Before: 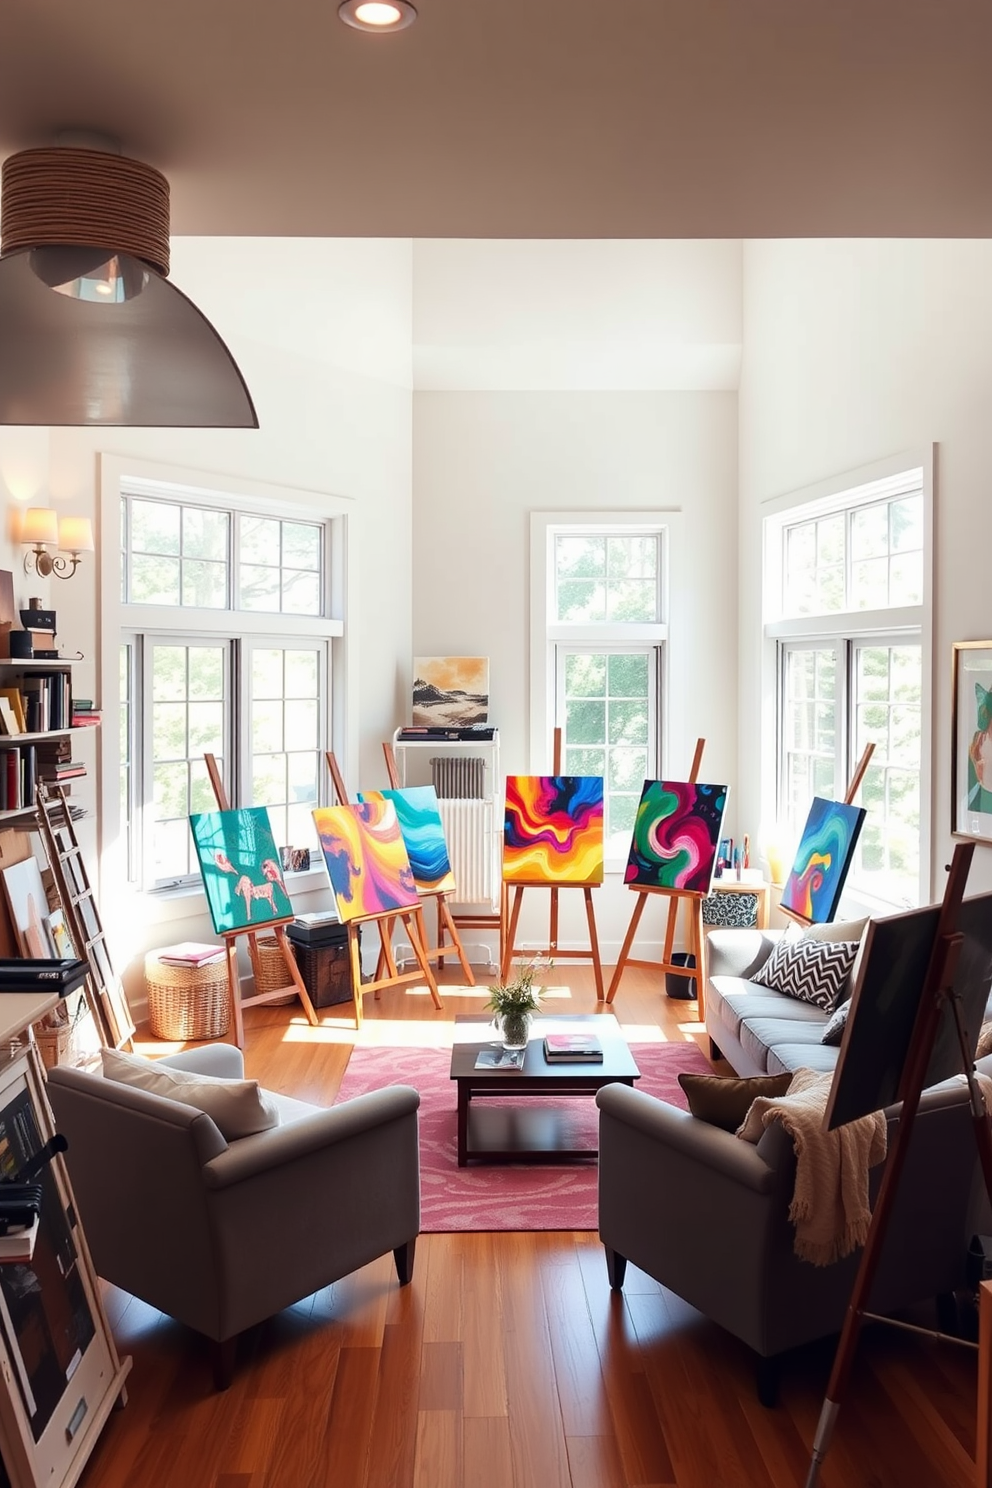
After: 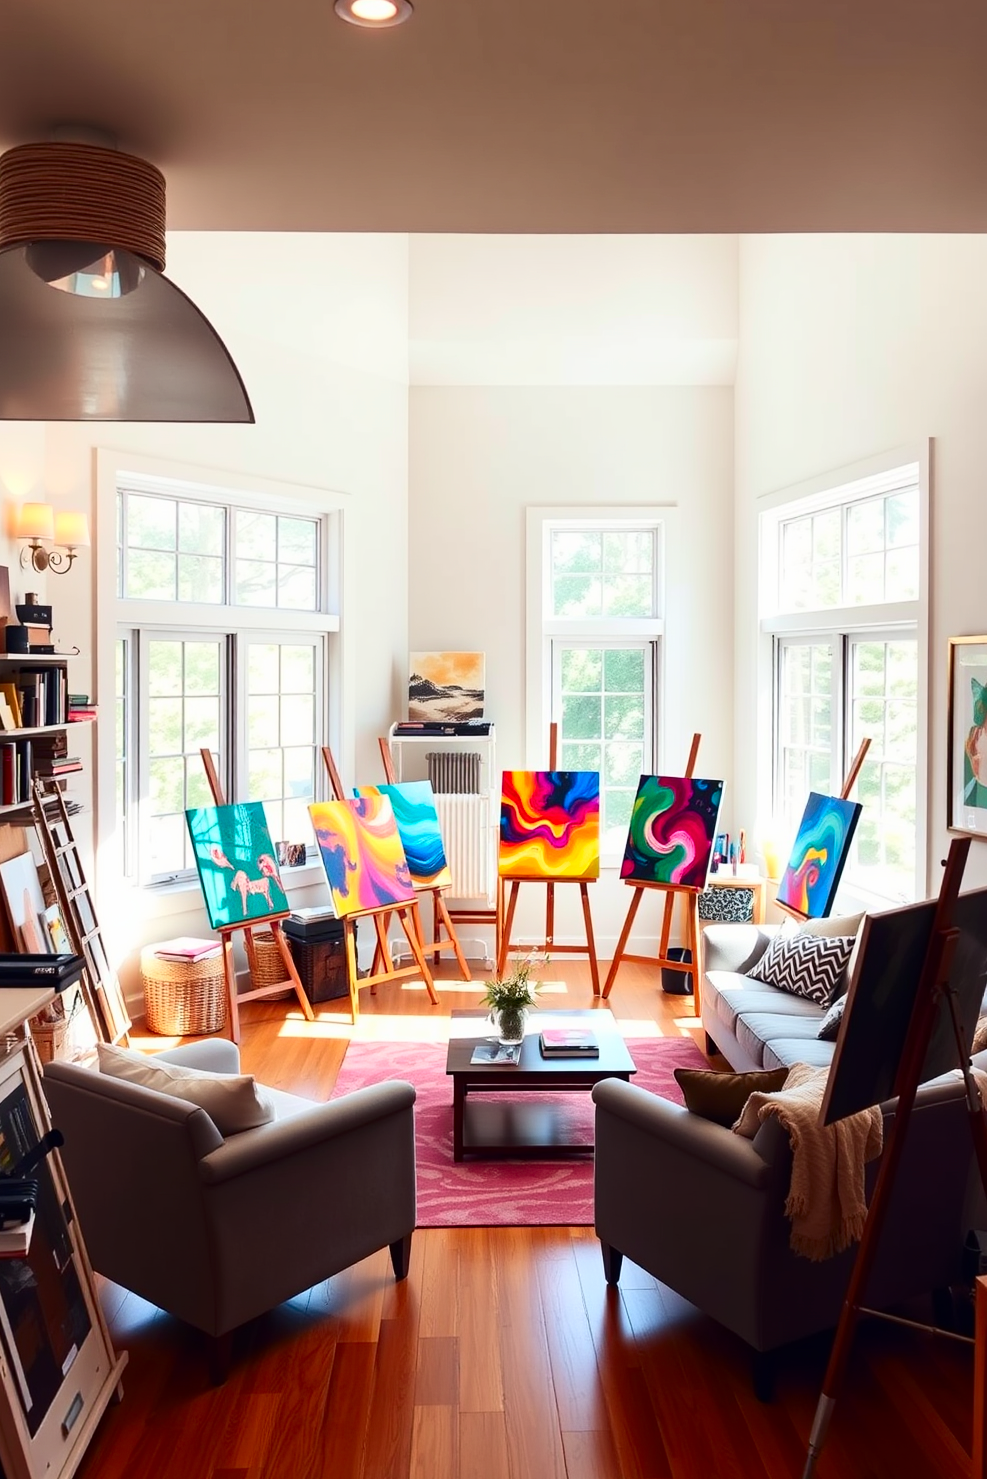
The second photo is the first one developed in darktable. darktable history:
contrast brightness saturation: contrast 0.178, saturation 0.306
crop and rotate: left 0.5%, top 0.35%, bottom 0.247%
